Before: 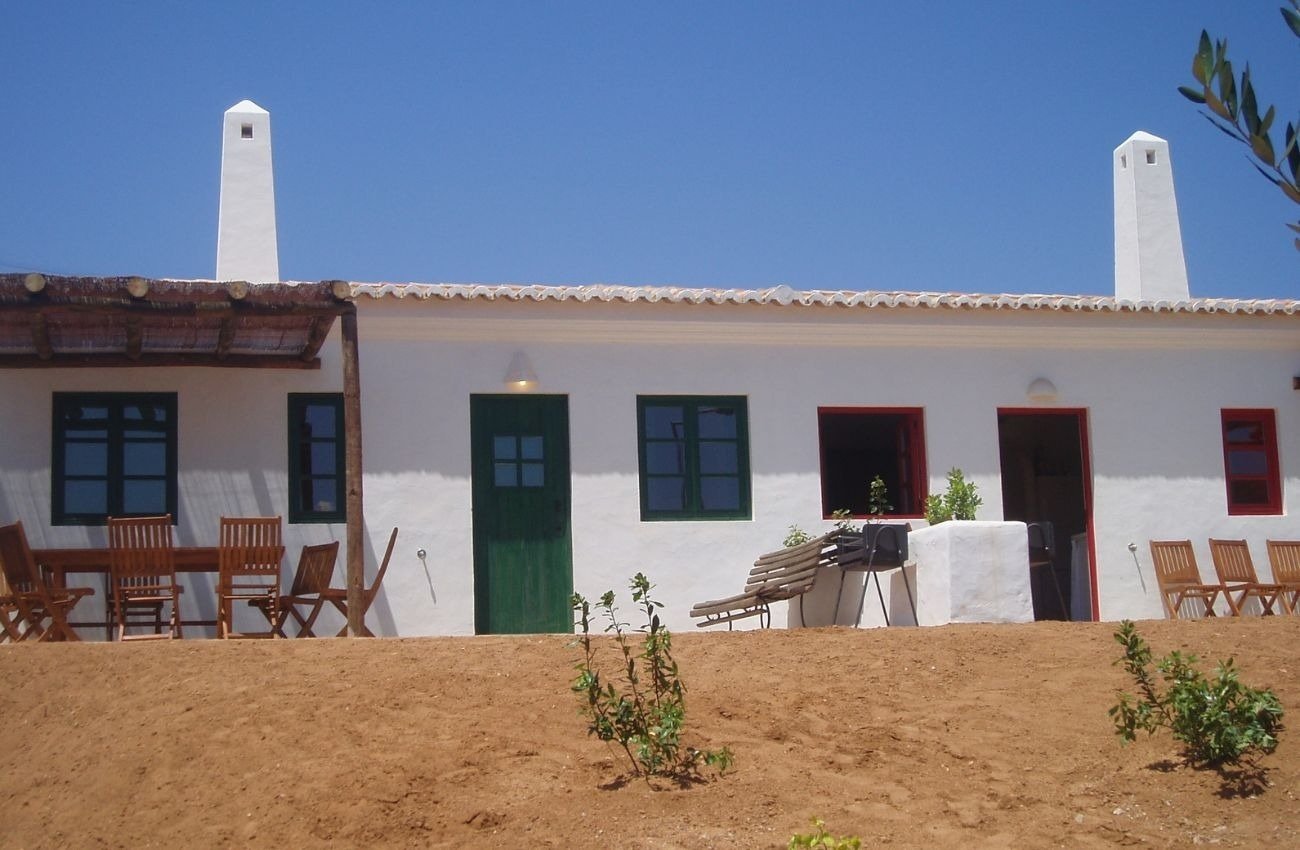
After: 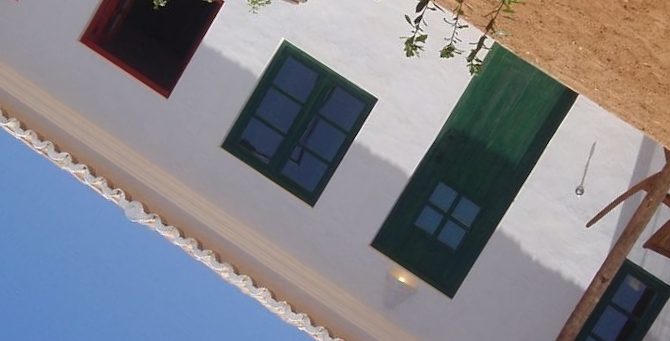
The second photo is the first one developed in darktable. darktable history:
crop and rotate: angle 147°, left 9.227%, top 15.66%, right 4.502%, bottom 17.184%
